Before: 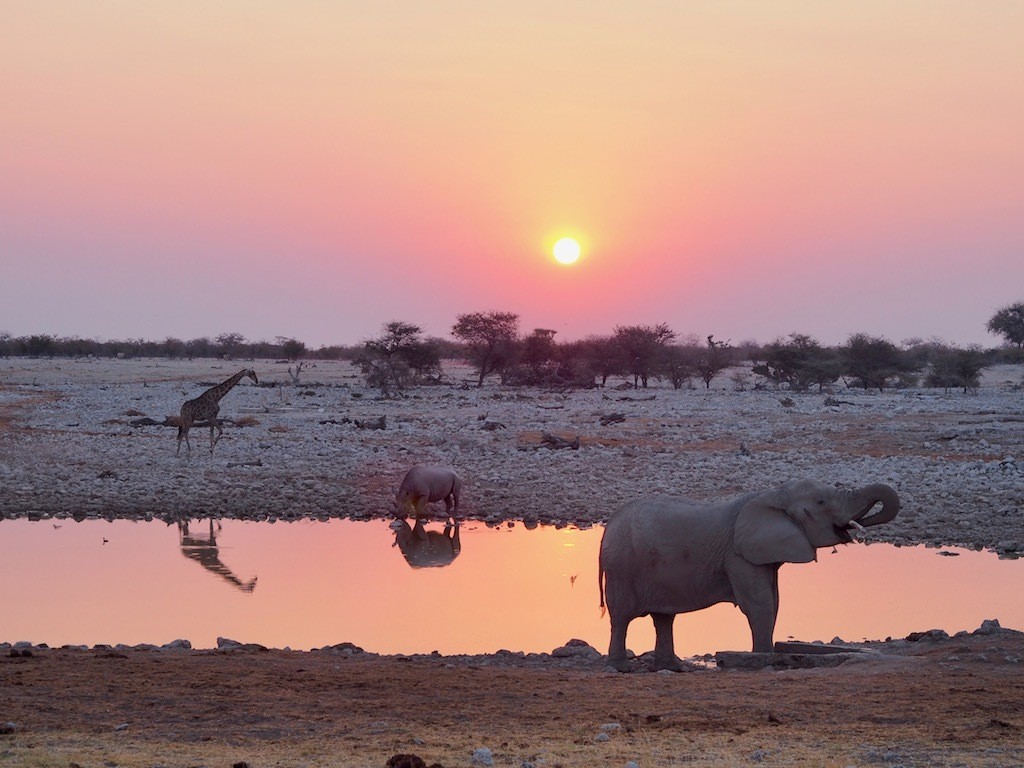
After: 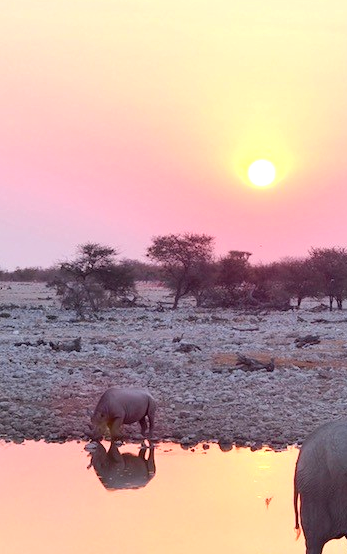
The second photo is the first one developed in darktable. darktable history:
exposure: black level correction 0, exposure 0.701 EV, compensate exposure bias true, compensate highlight preservation false
crop and rotate: left 29.803%, top 10.161%, right 36.292%, bottom 17.693%
